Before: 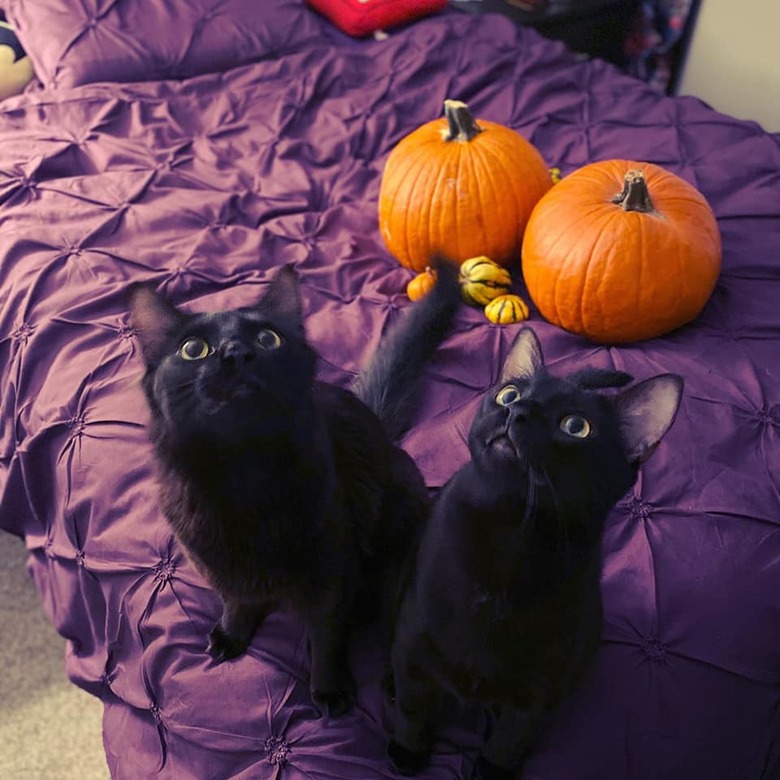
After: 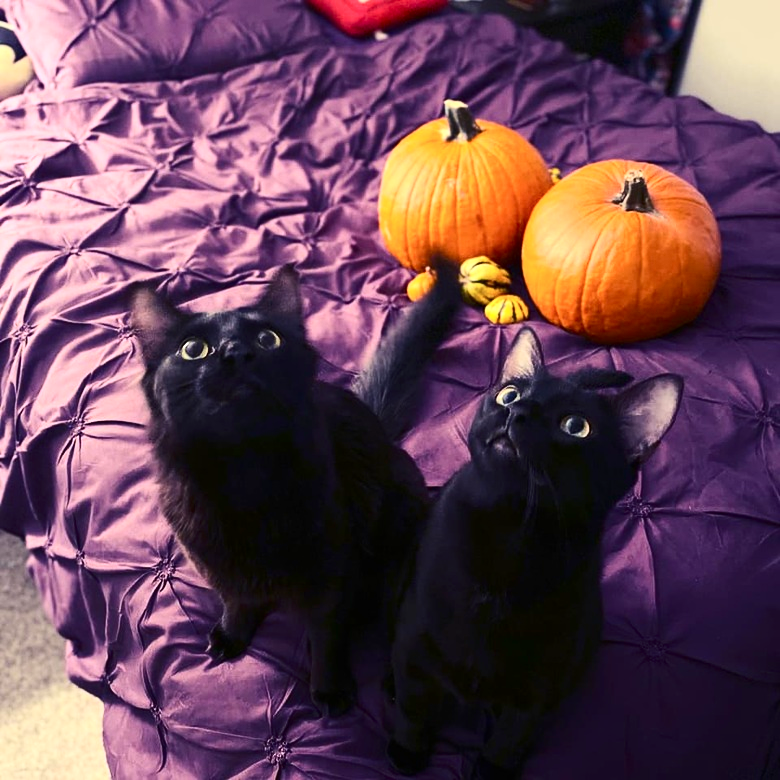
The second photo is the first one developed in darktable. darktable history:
exposure: exposure 0.509 EV, compensate highlight preservation false
contrast brightness saturation: contrast 0.295
